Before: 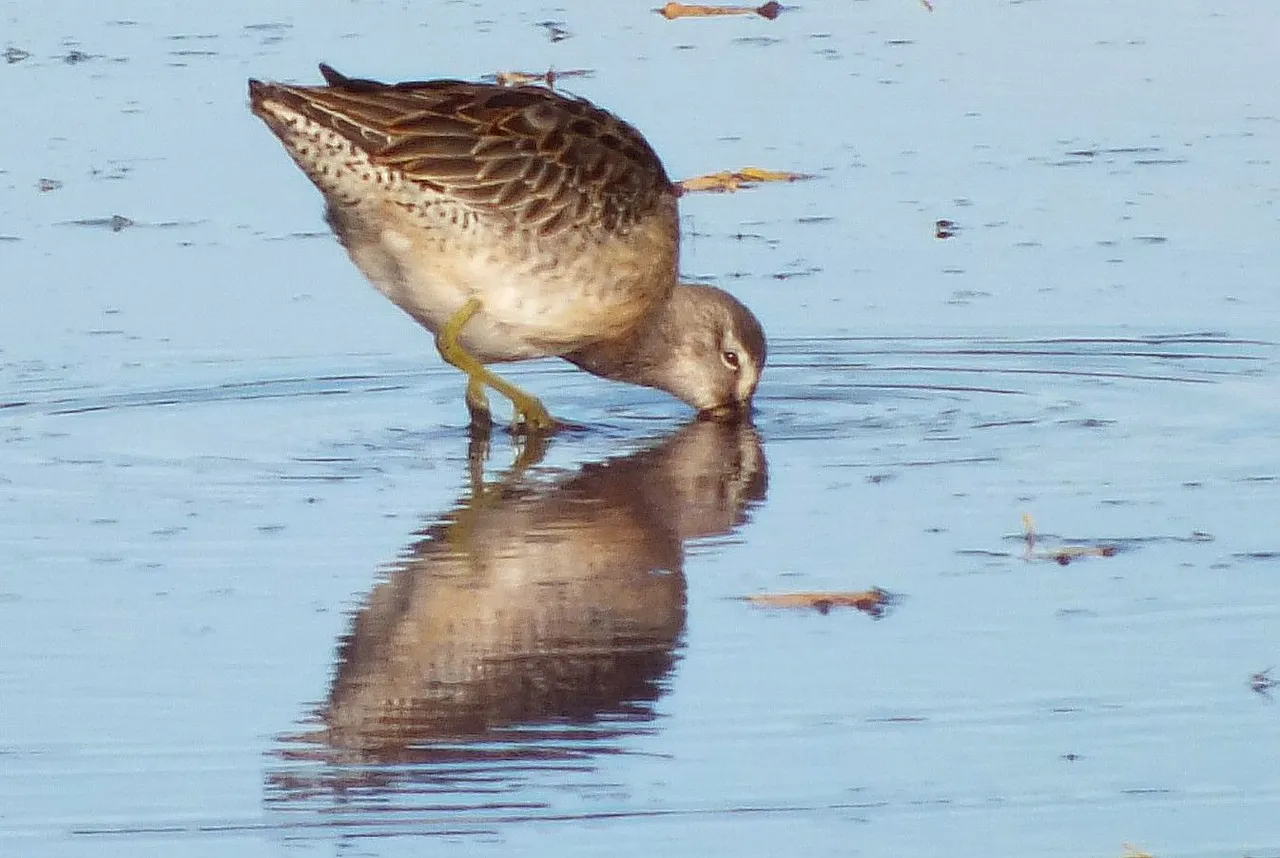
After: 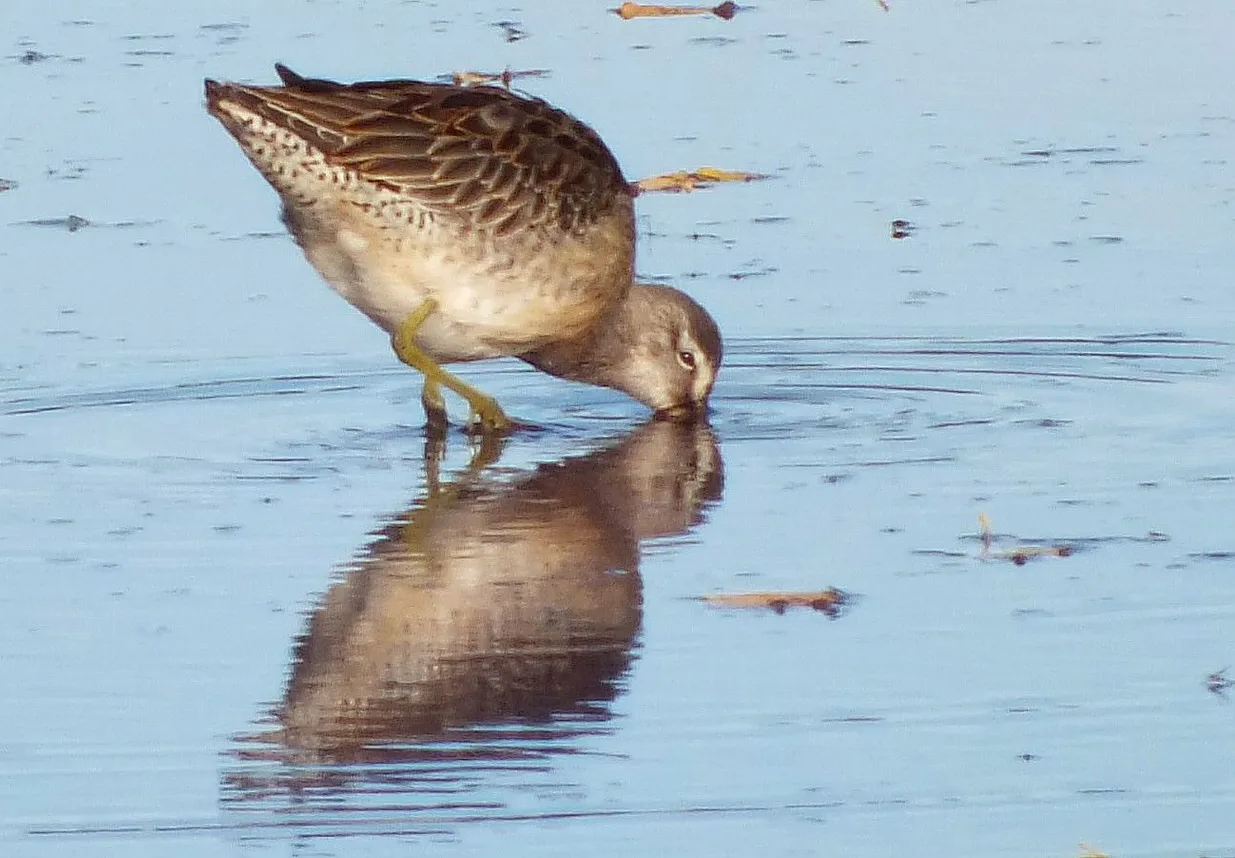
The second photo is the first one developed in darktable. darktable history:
crop and rotate: left 3.472%
